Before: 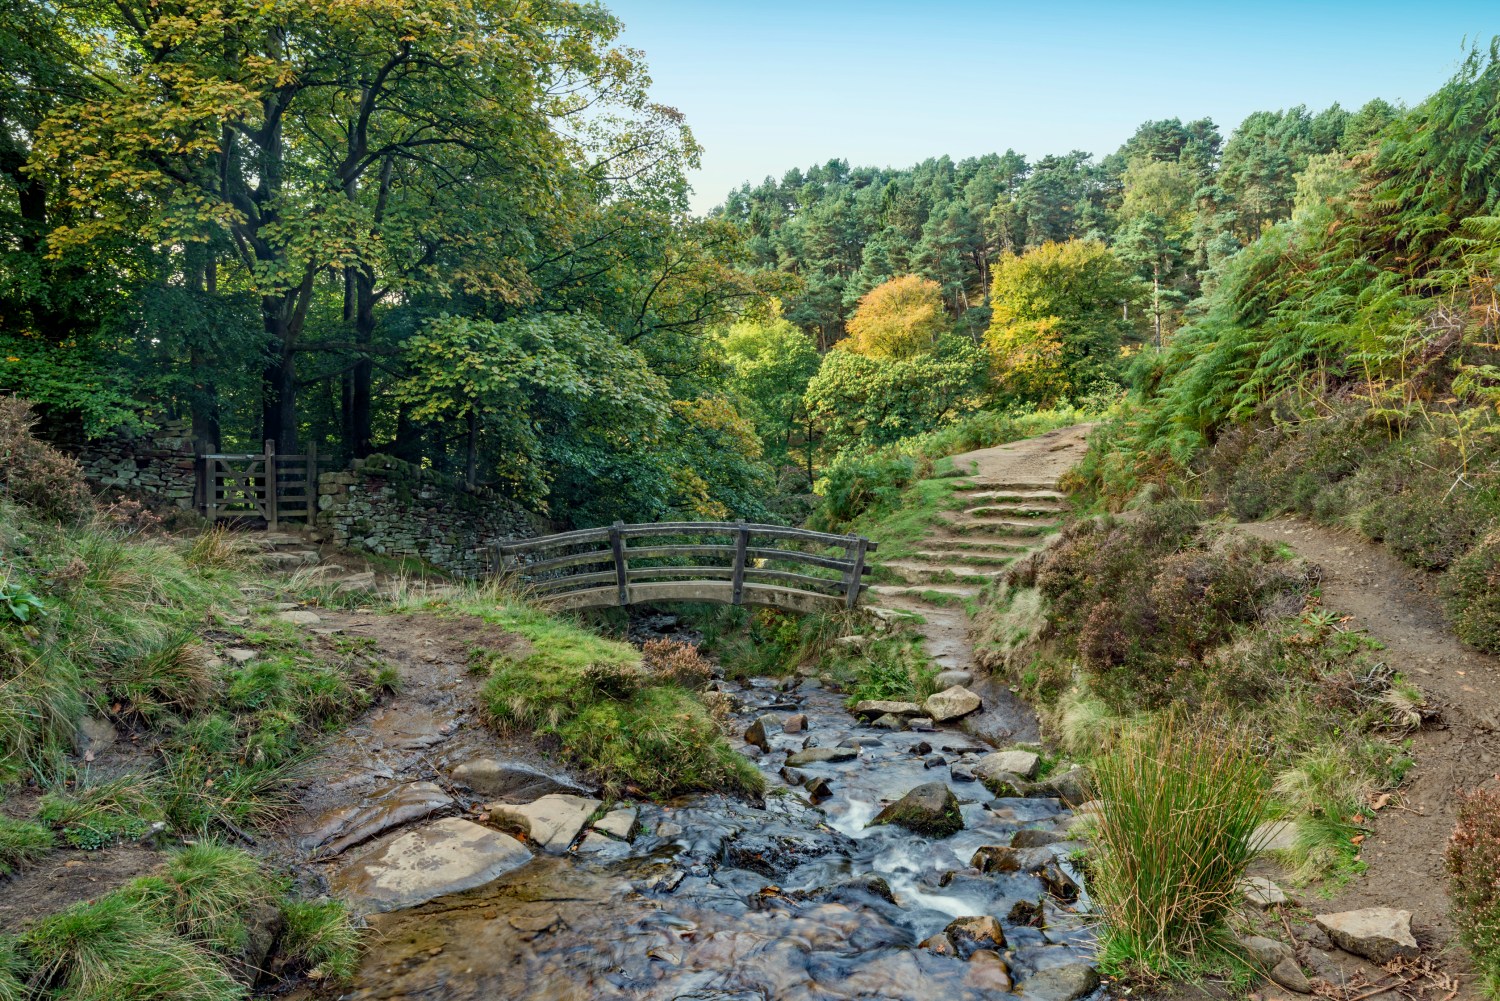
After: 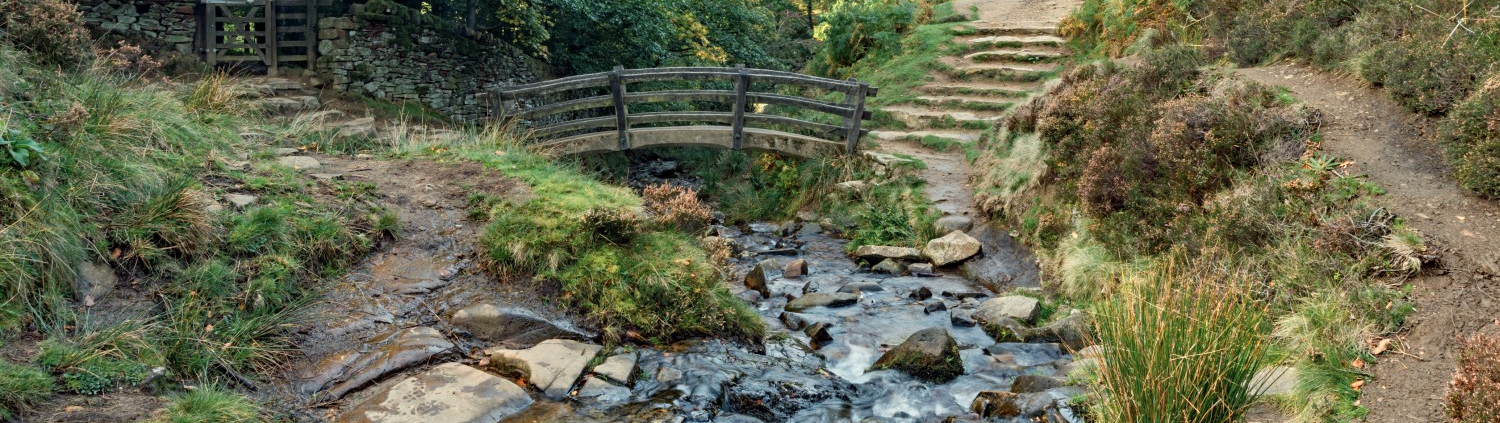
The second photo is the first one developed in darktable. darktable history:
color zones: curves: ch0 [(0.018, 0.548) (0.197, 0.654) (0.425, 0.447) (0.605, 0.658) (0.732, 0.579)]; ch1 [(0.105, 0.531) (0.224, 0.531) (0.386, 0.39) (0.618, 0.456) (0.732, 0.456) (0.956, 0.421)]; ch2 [(0.039, 0.583) (0.215, 0.465) (0.399, 0.544) (0.465, 0.548) (0.614, 0.447) (0.724, 0.43) (0.882, 0.623) (0.956, 0.632)]
crop: top 45.475%, bottom 12.24%
